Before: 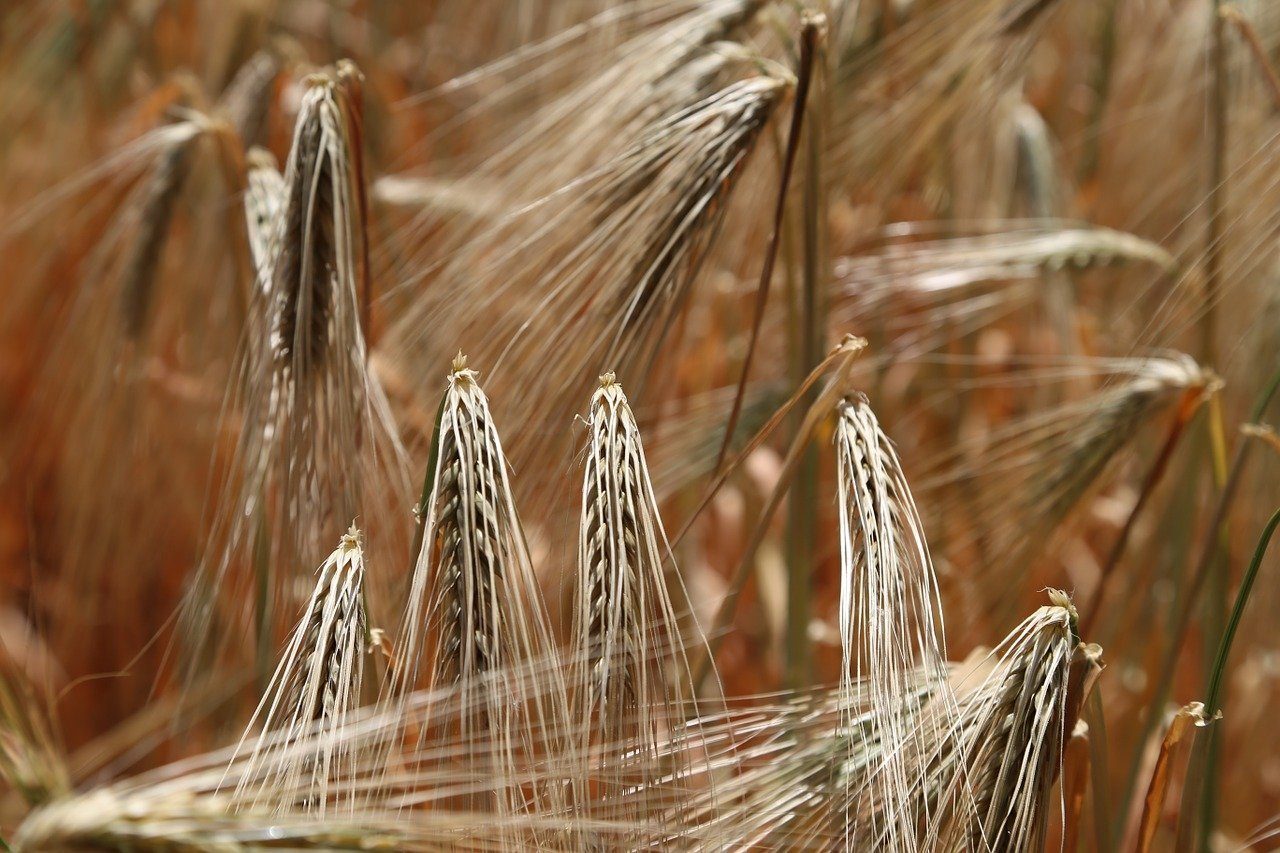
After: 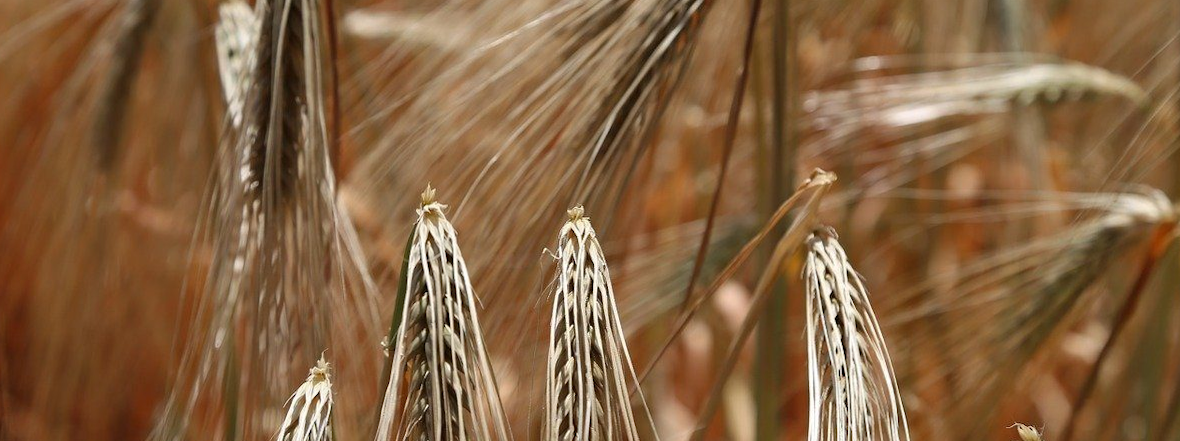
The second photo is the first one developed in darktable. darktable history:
rotate and perspective: rotation 0.192°, lens shift (horizontal) -0.015, crop left 0.005, crop right 0.996, crop top 0.006, crop bottom 0.99
crop: left 1.744%, top 19.225%, right 5.069%, bottom 28.357%
